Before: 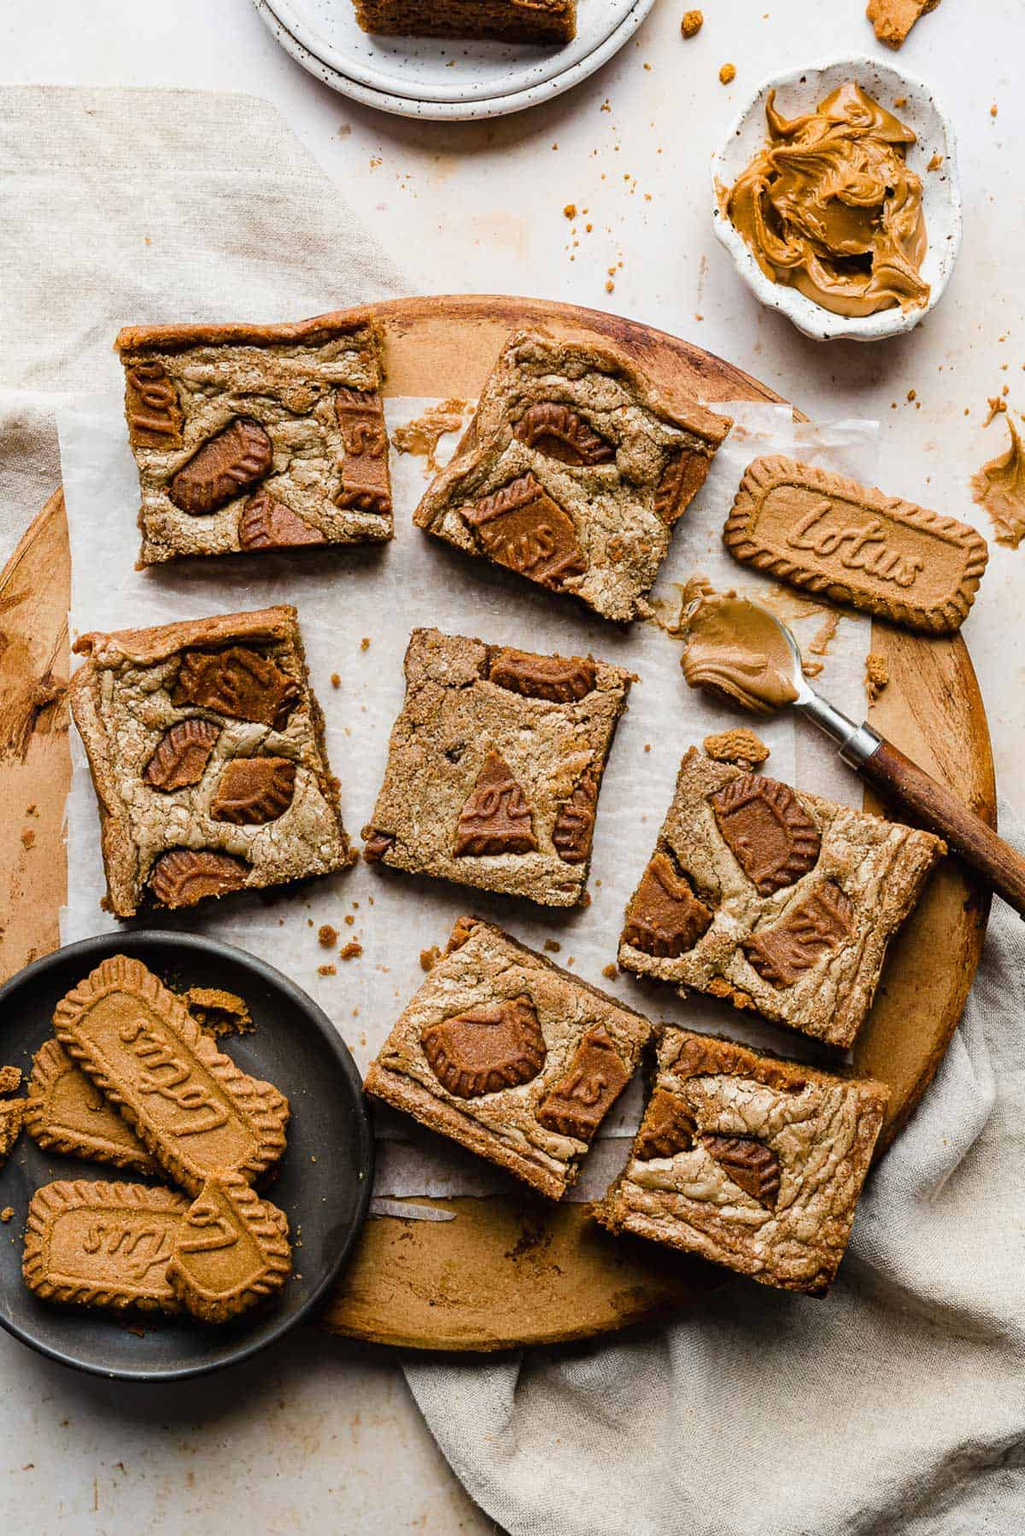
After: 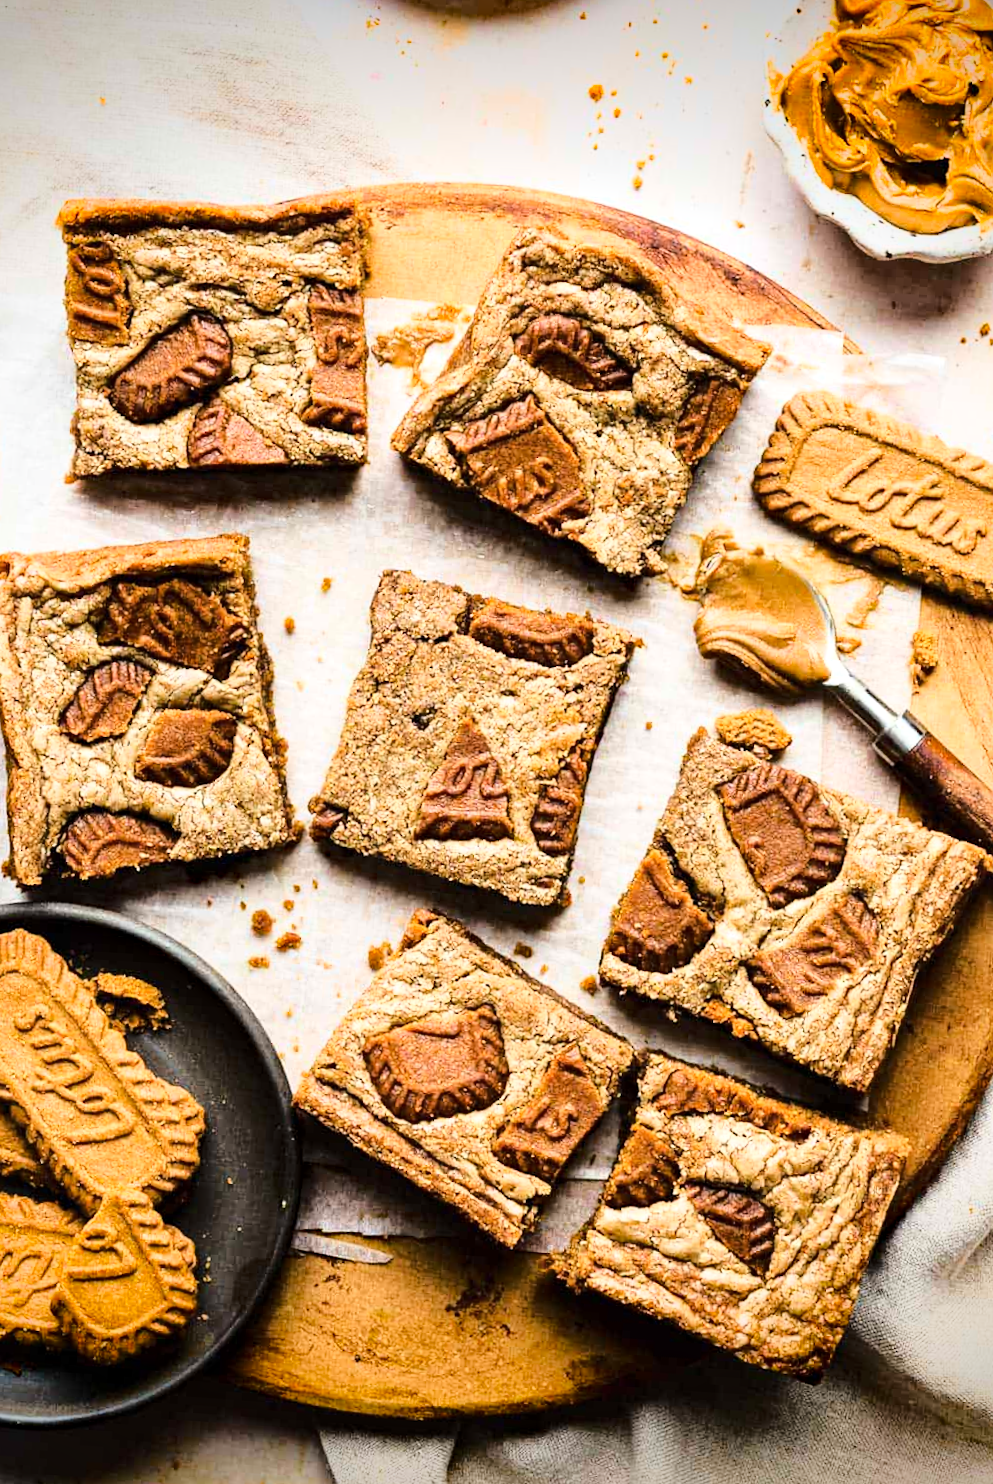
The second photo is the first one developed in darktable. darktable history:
crop and rotate: angle -3.27°, left 5.211%, top 5.211%, right 4.607%, bottom 4.607%
base curve: curves: ch0 [(0, 0) (0.032, 0.037) (0.105, 0.228) (0.435, 0.76) (0.856, 0.983) (1, 1)]
haze removal: compatibility mode true, adaptive false
local contrast: mode bilateral grid, contrast 20, coarseness 50, detail 120%, midtone range 0.2
rotate and perspective: rotation 0.192°, lens shift (horizontal) -0.015, crop left 0.005, crop right 0.996, crop top 0.006, crop bottom 0.99
vignetting: fall-off start 88.53%, fall-off radius 44.2%, saturation 0.376, width/height ratio 1.161
